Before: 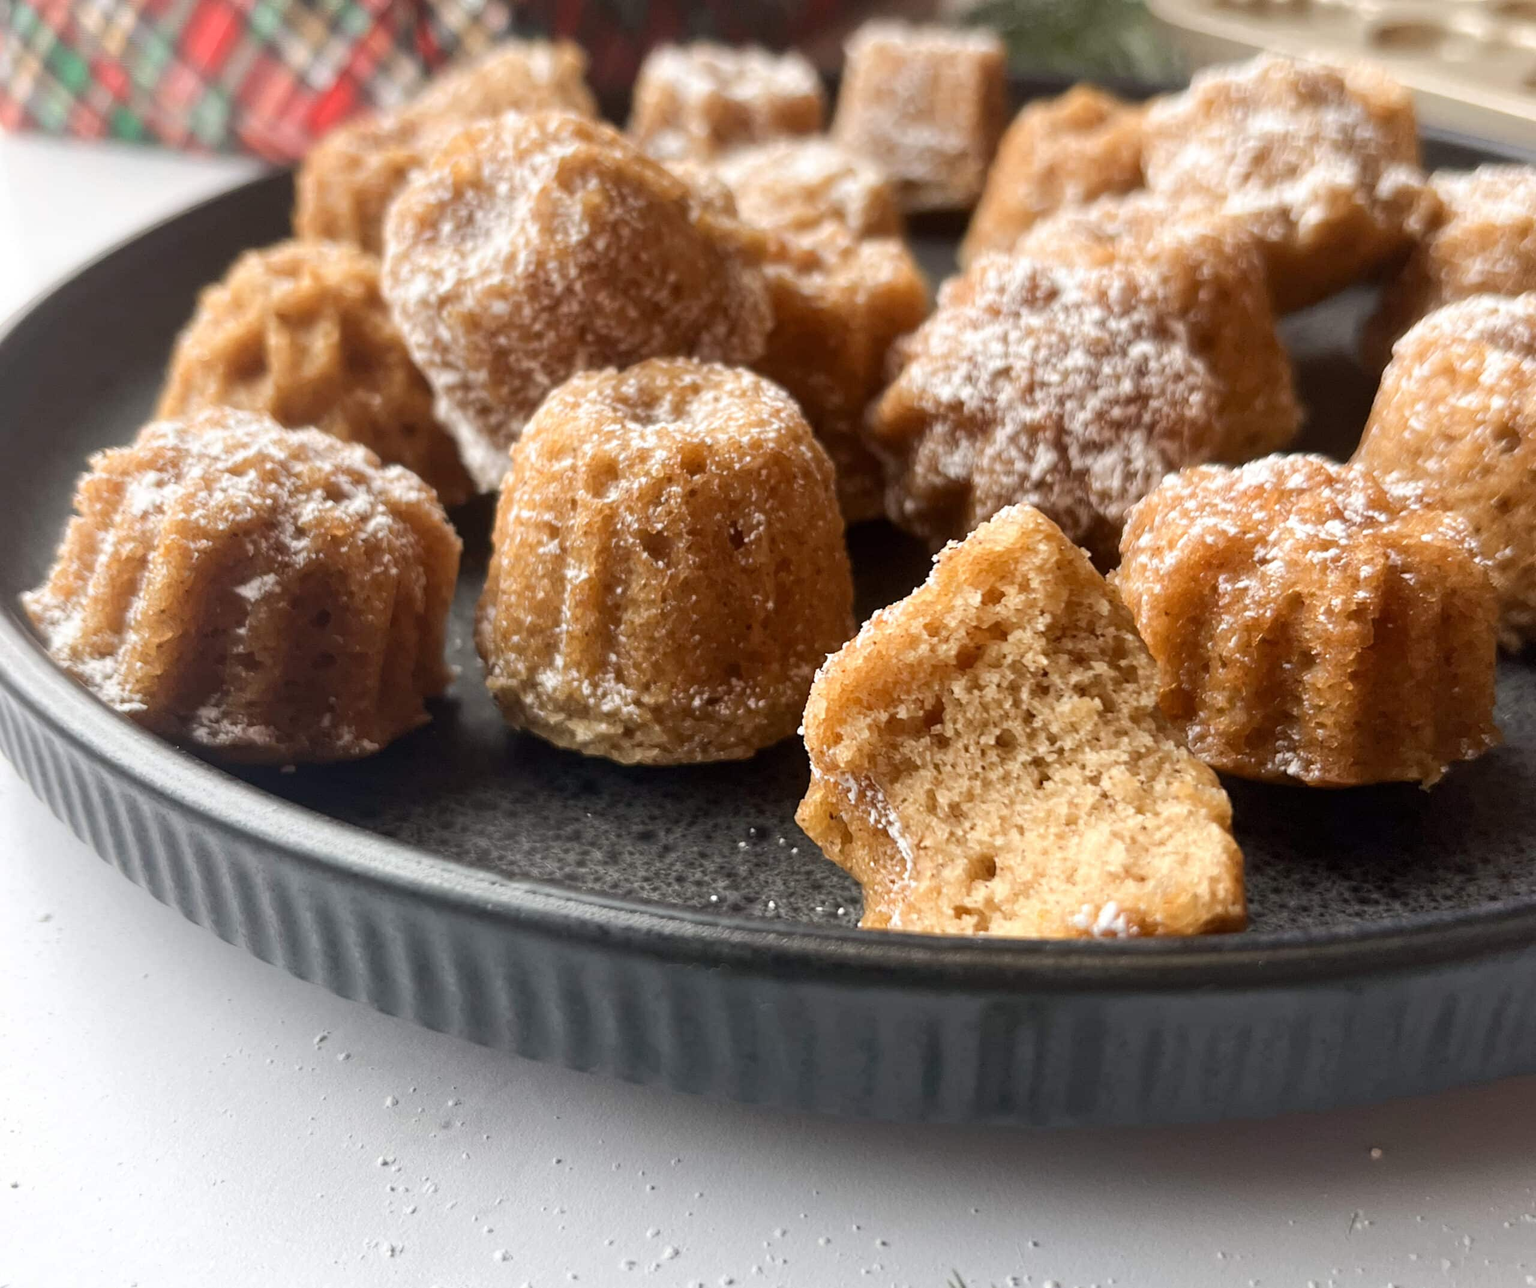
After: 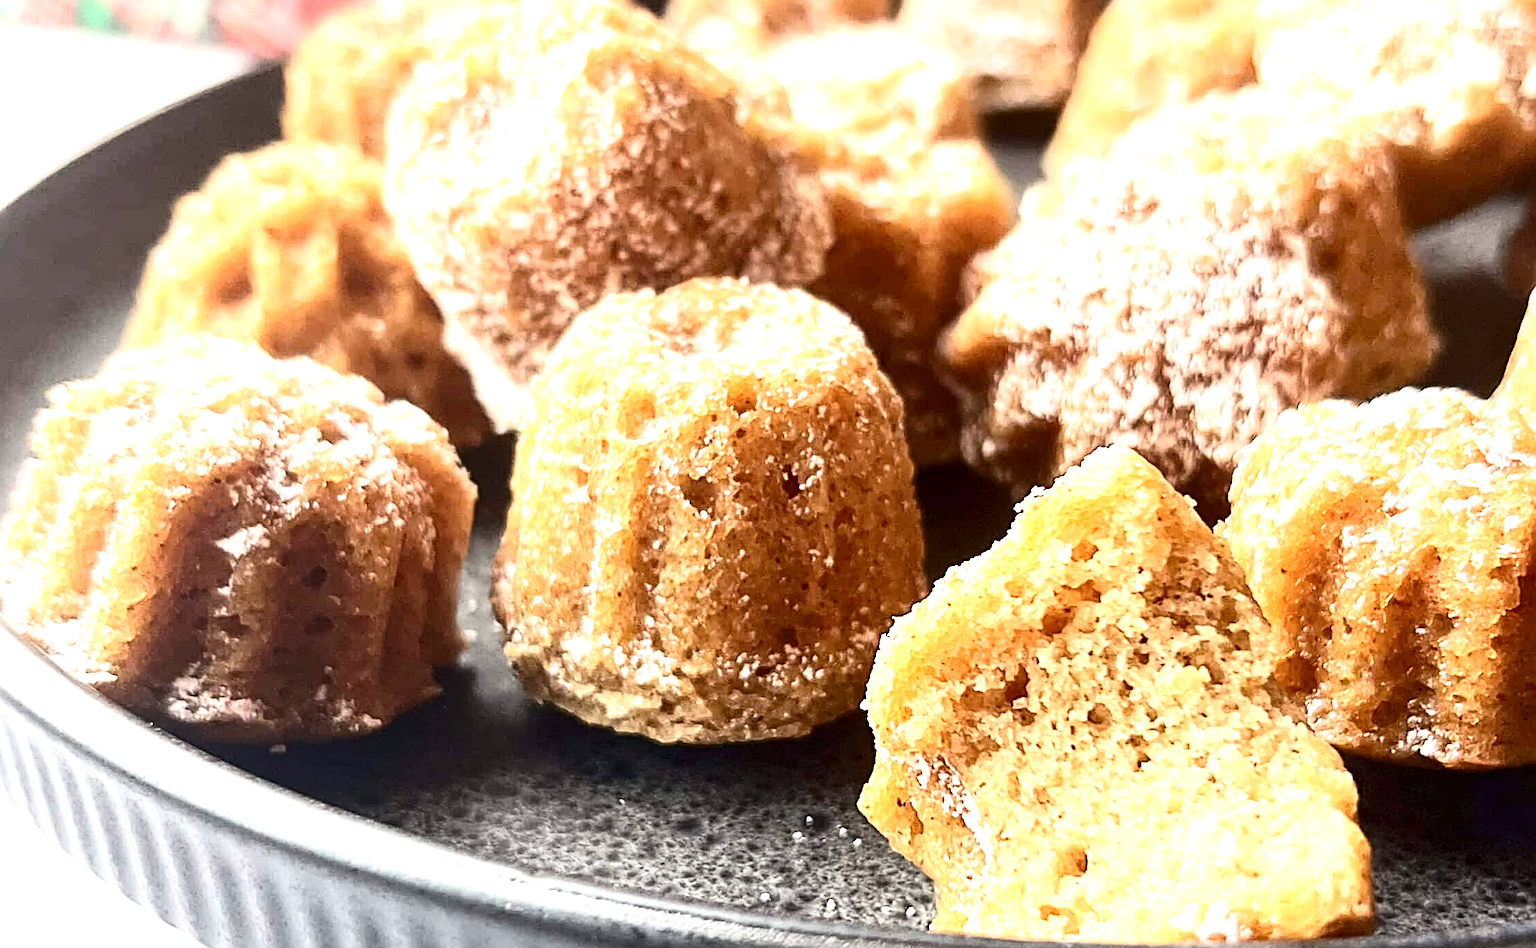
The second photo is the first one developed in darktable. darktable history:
contrast brightness saturation: contrast 0.274
exposure: black level correction 0, exposure 1.463 EV, compensate exposure bias true, compensate highlight preservation false
sharpen: radius 3.003, amount 0.768
crop: left 2.981%, top 8.92%, right 9.627%, bottom 26.694%
